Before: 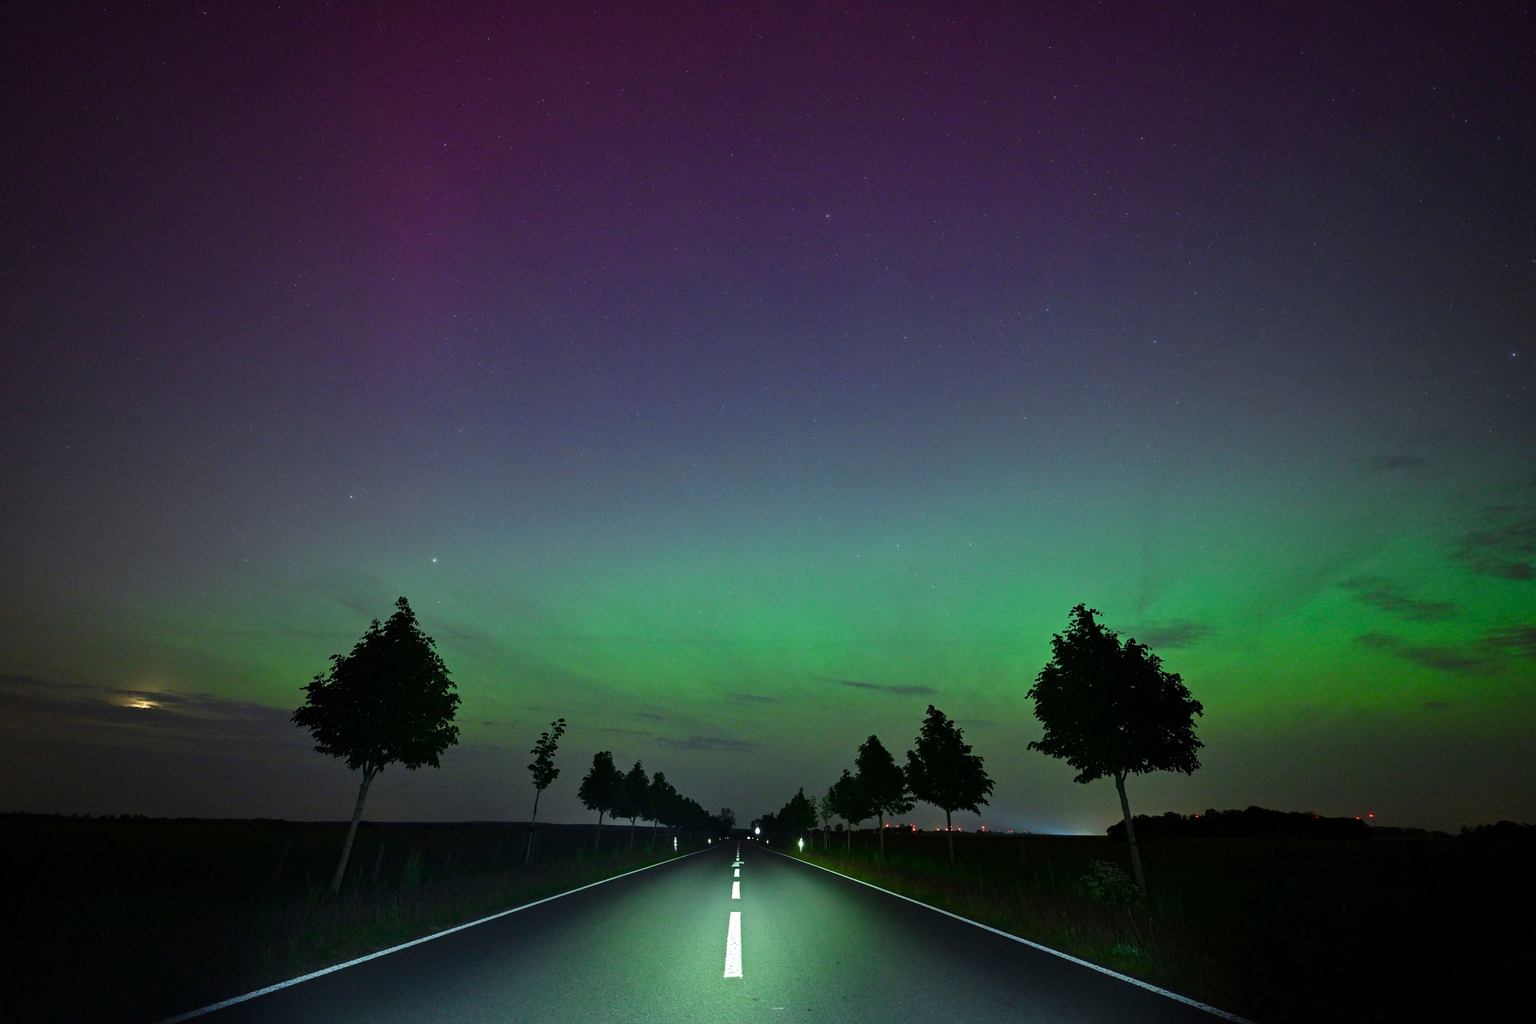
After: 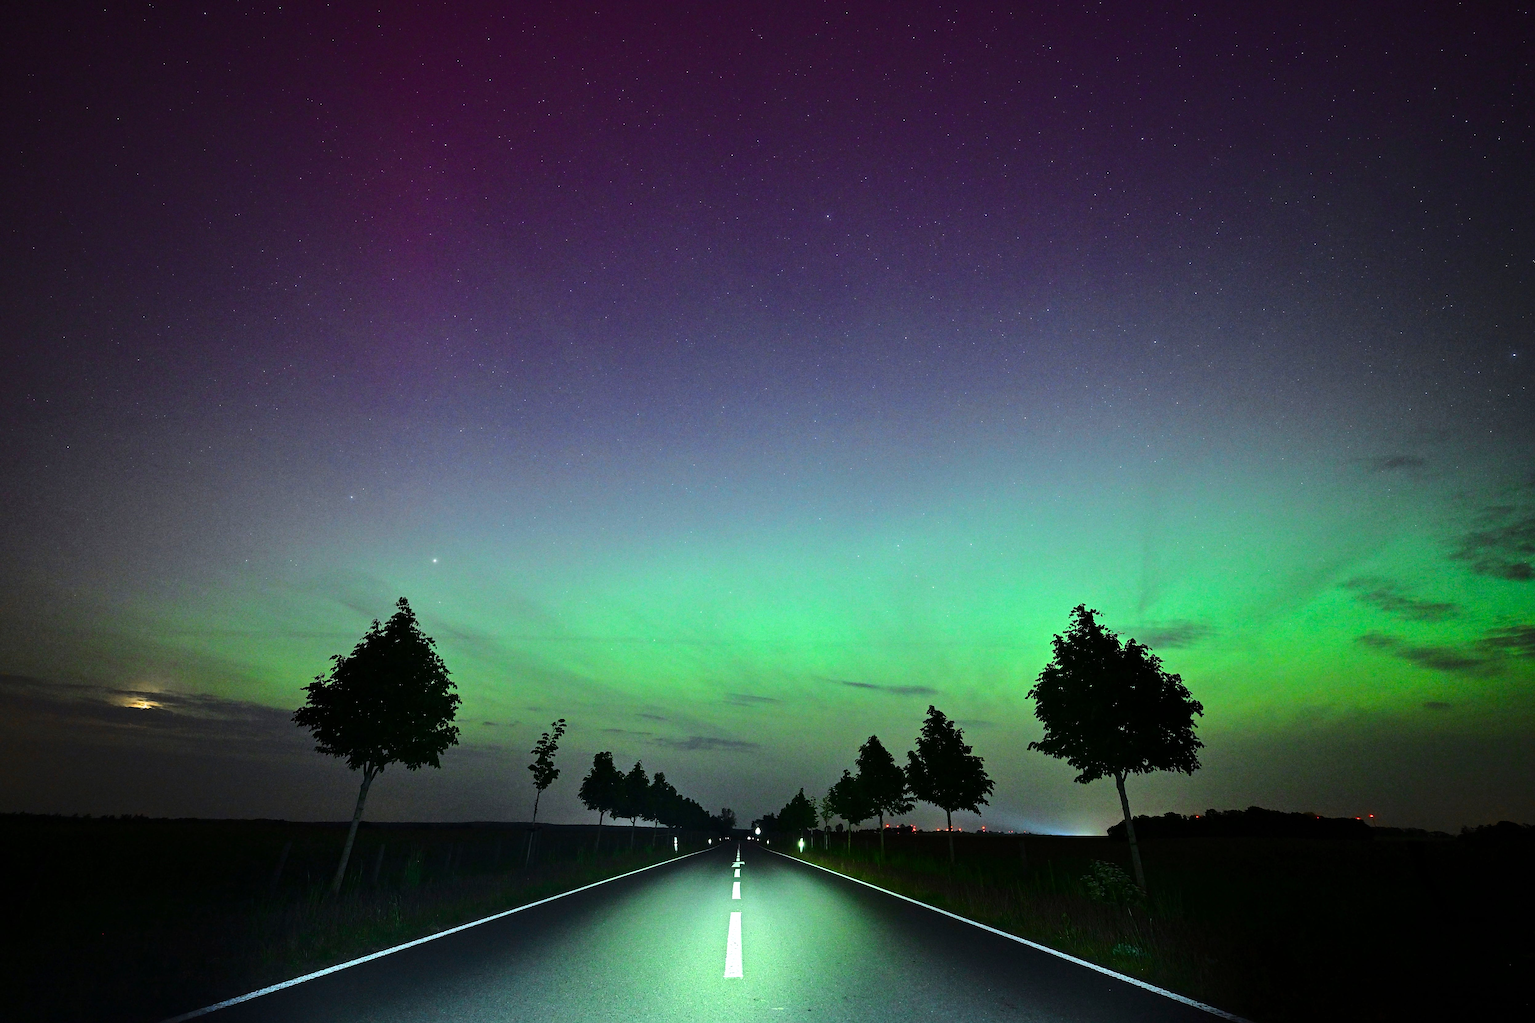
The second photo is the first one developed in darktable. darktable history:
sharpen: on, module defaults
base curve: curves: ch0 [(0, 0) (0.028, 0.03) (0.121, 0.232) (0.46, 0.748) (0.859, 0.968) (1, 1)]
color zones: curves: ch0 [(0.11, 0.396) (0.195, 0.36) (0.25, 0.5) (0.303, 0.412) (0.357, 0.544) (0.75, 0.5) (0.967, 0.328)]; ch1 [(0, 0.468) (0.112, 0.512) (0.202, 0.6) (0.25, 0.5) (0.307, 0.352) (0.357, 0.544) (0.75, 0.5) (0.963, 0.524)]
